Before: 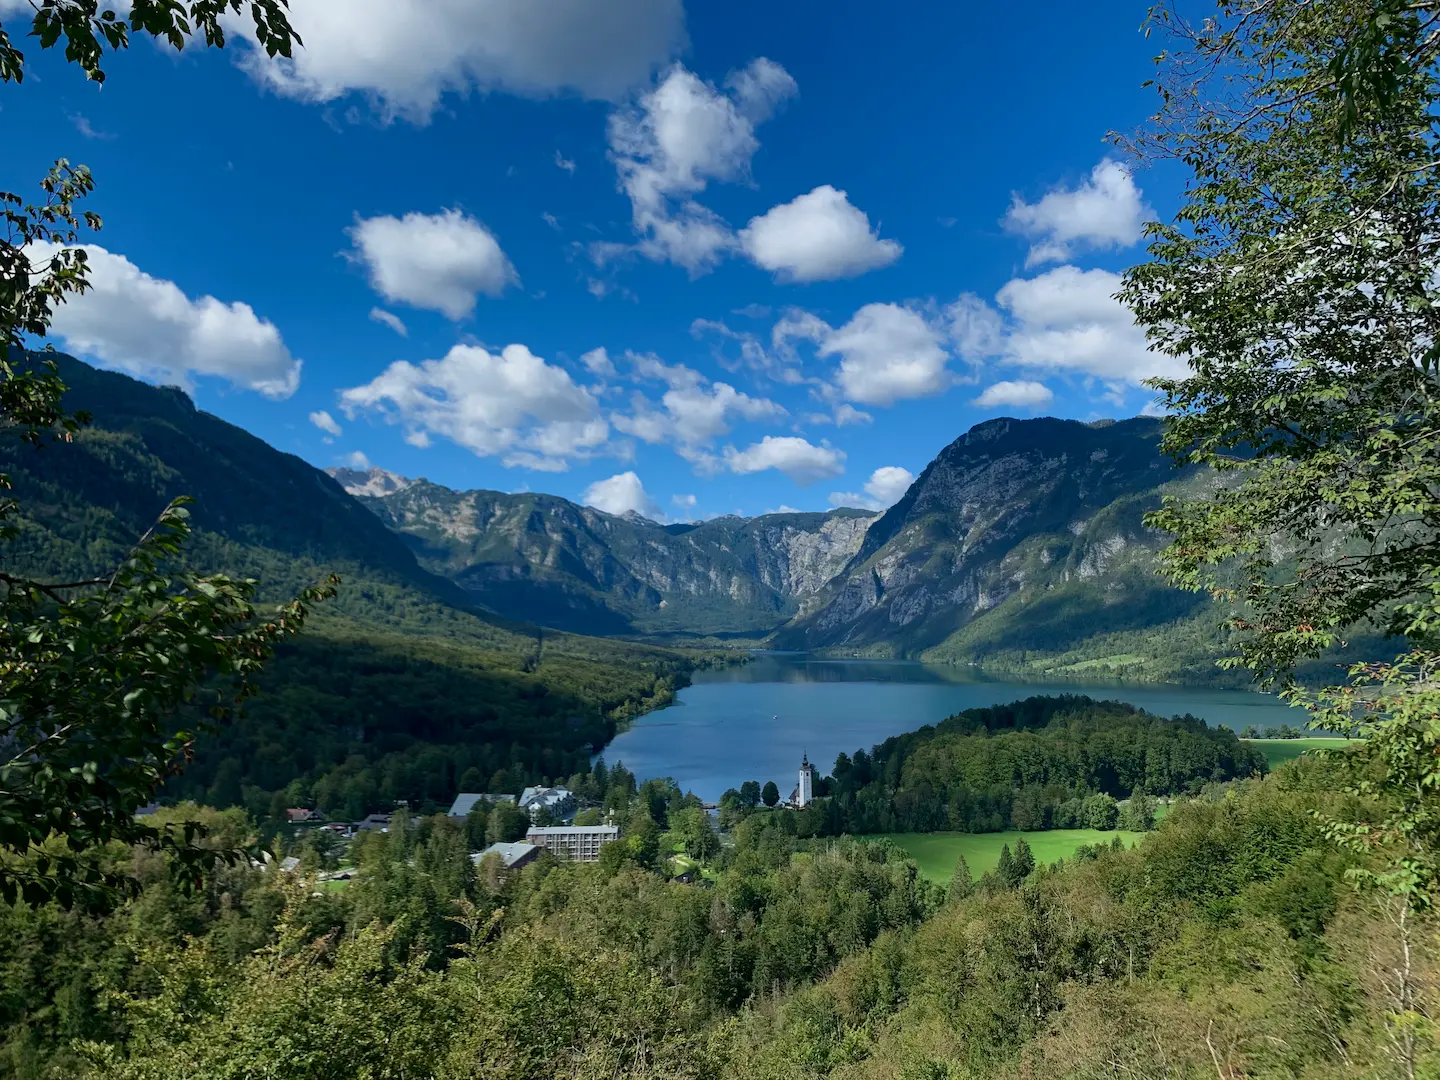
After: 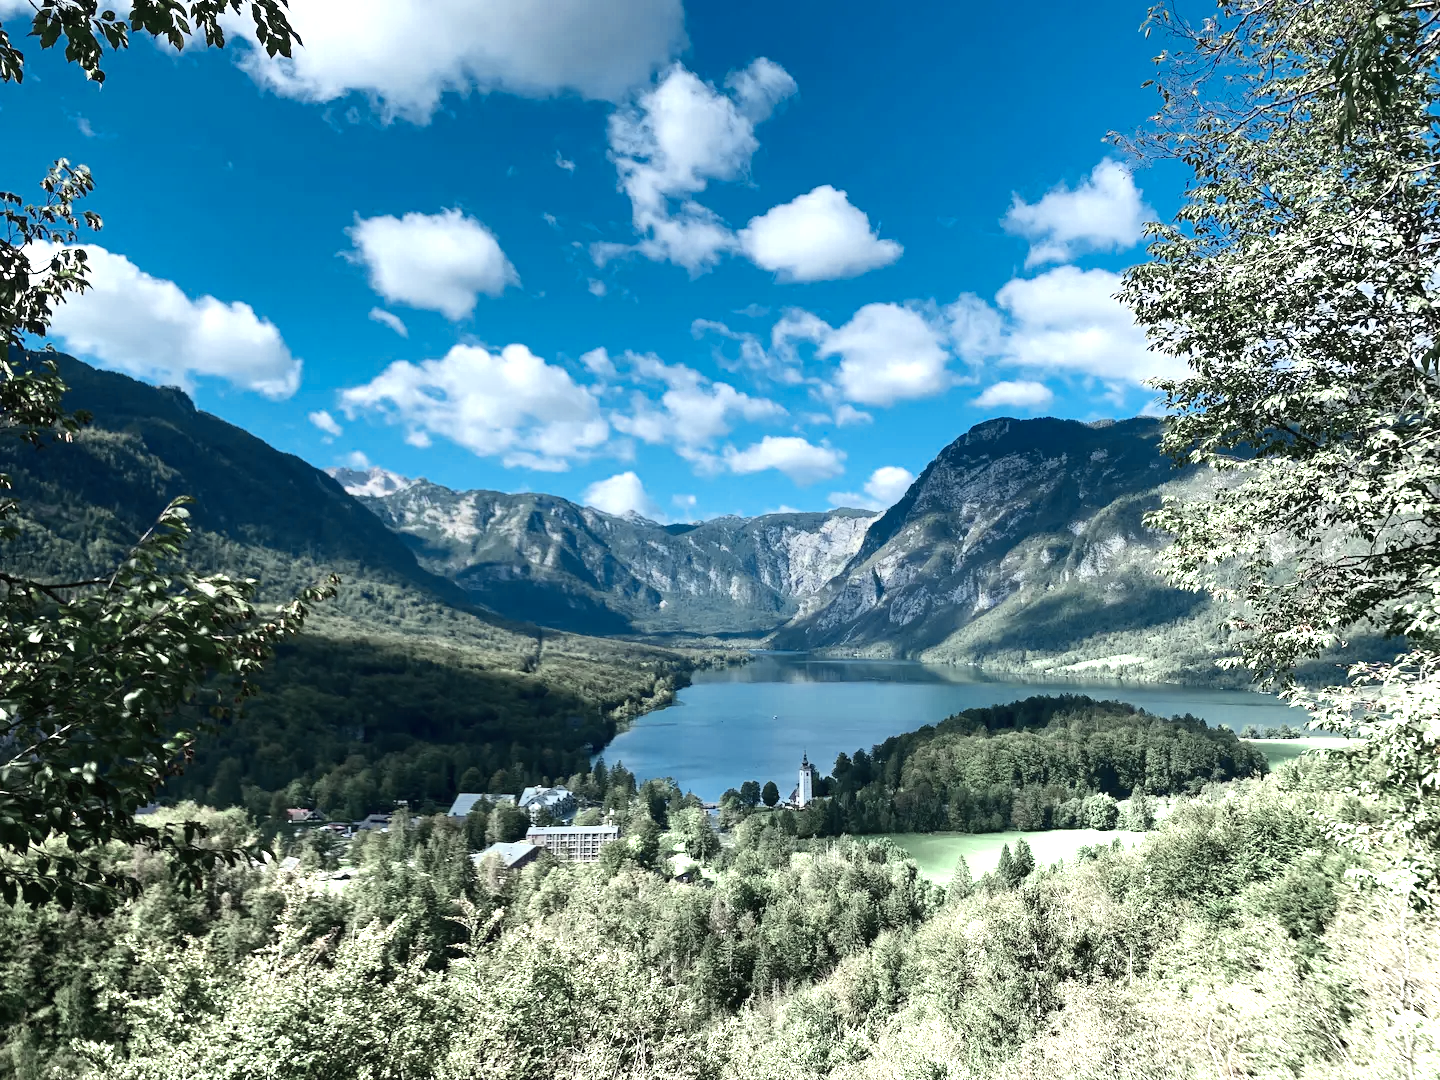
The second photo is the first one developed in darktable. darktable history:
contrast brightness saturation: contrast 0.237, brightness 0.091
exposure: black level correction 0, exposure 1.095 EV, compensate exposure bias true, compensate highlight preservation false
color zones: curves: ch0 [(0.25, 0.667) (0.758, 0.368)]; ch1 [(0.215, 0.245) (0.761, 0.373)]; ch2 [(0.247, 0.554) (0.761, 0.436)]
